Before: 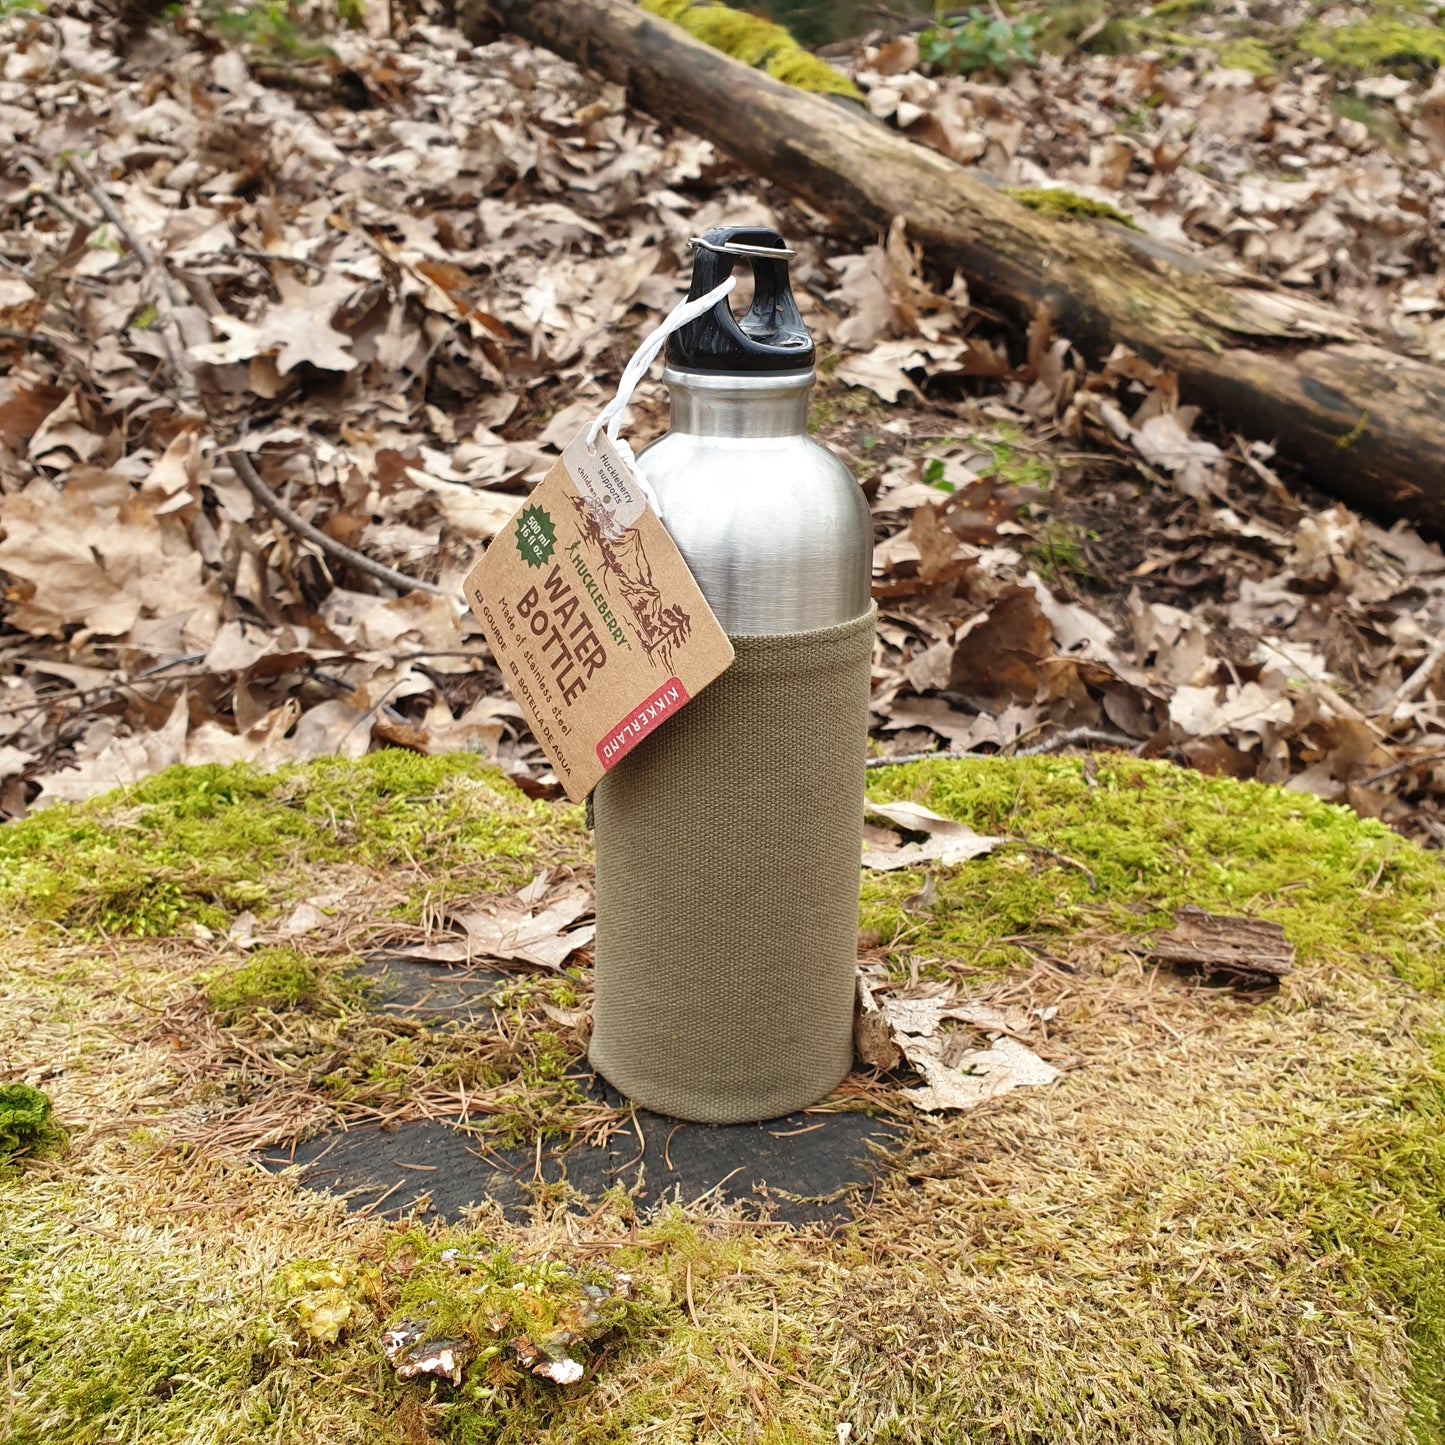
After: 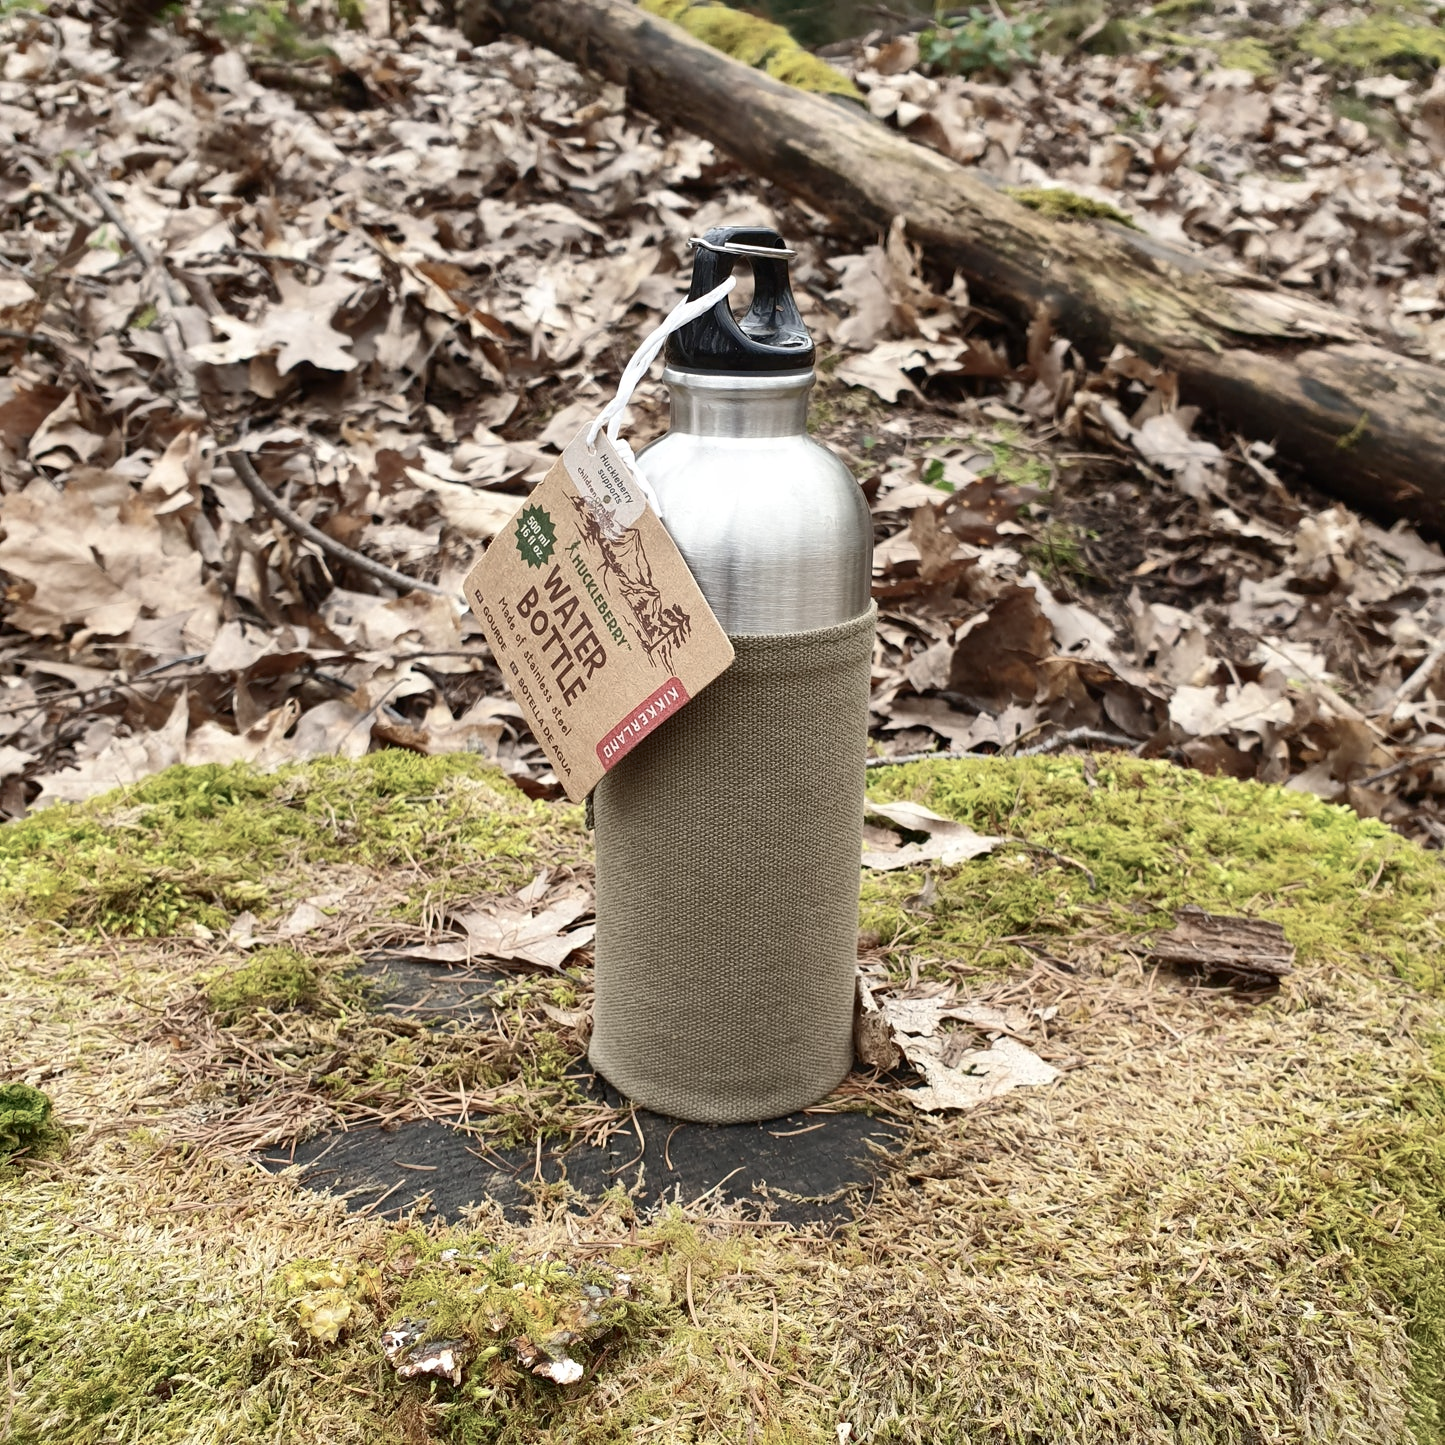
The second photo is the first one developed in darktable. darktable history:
shadows and highlights: on, module defaults
contrast brightness saturation: contrast 0.25, saturation -0.31
